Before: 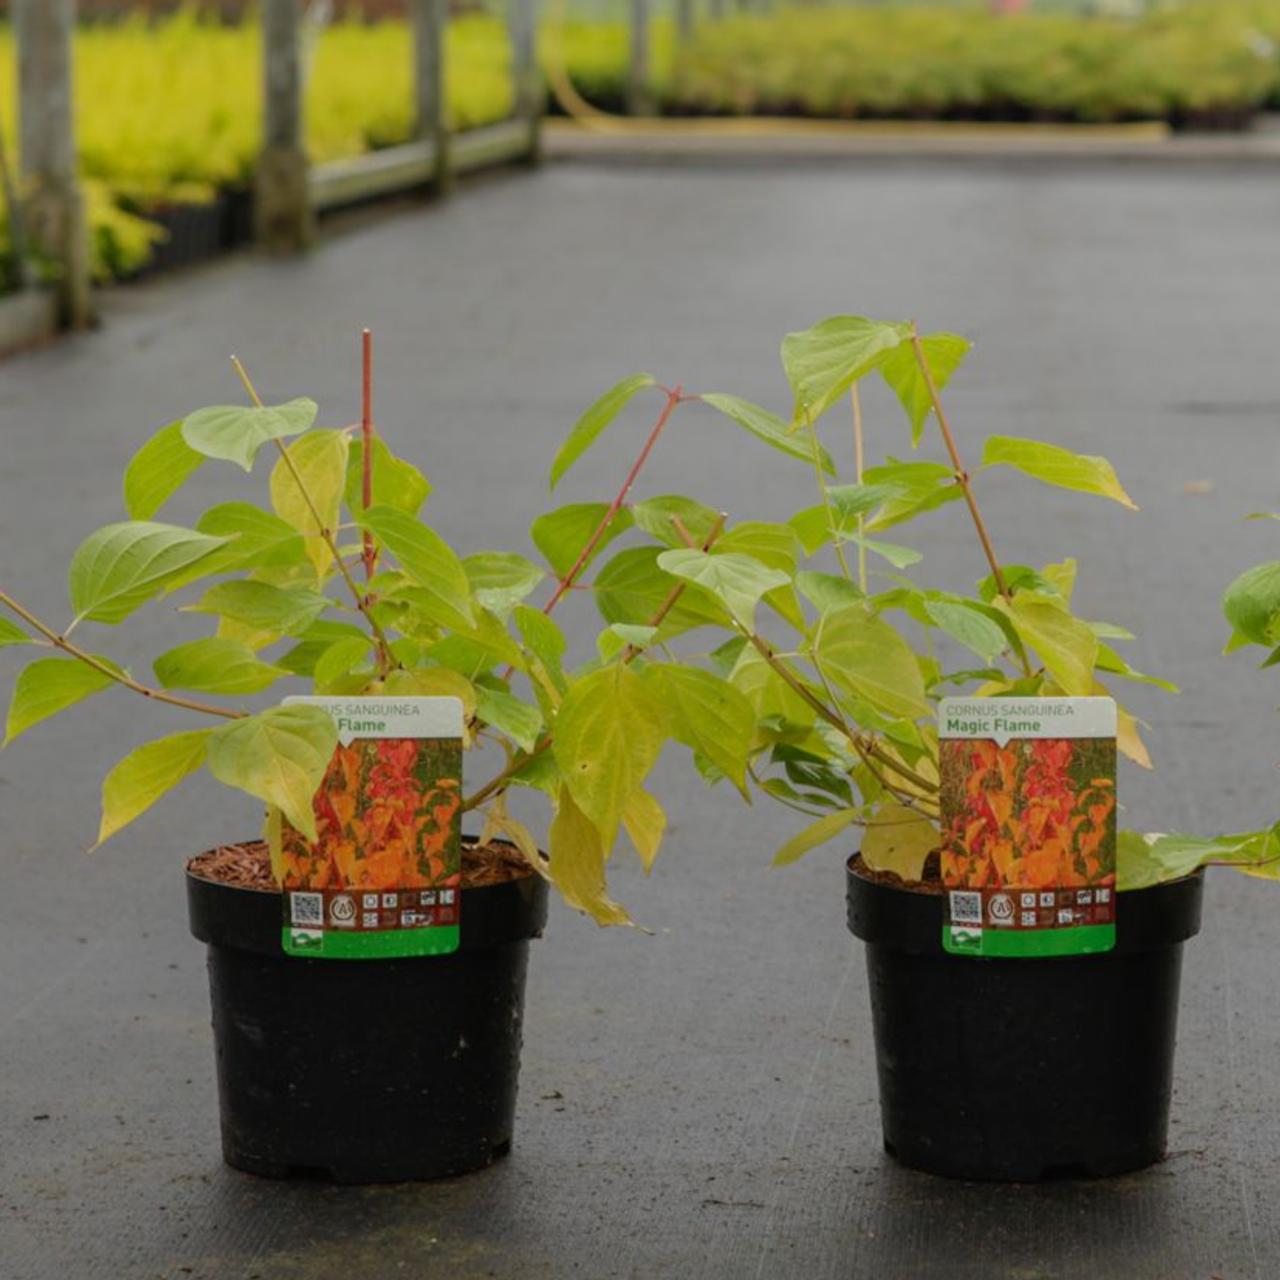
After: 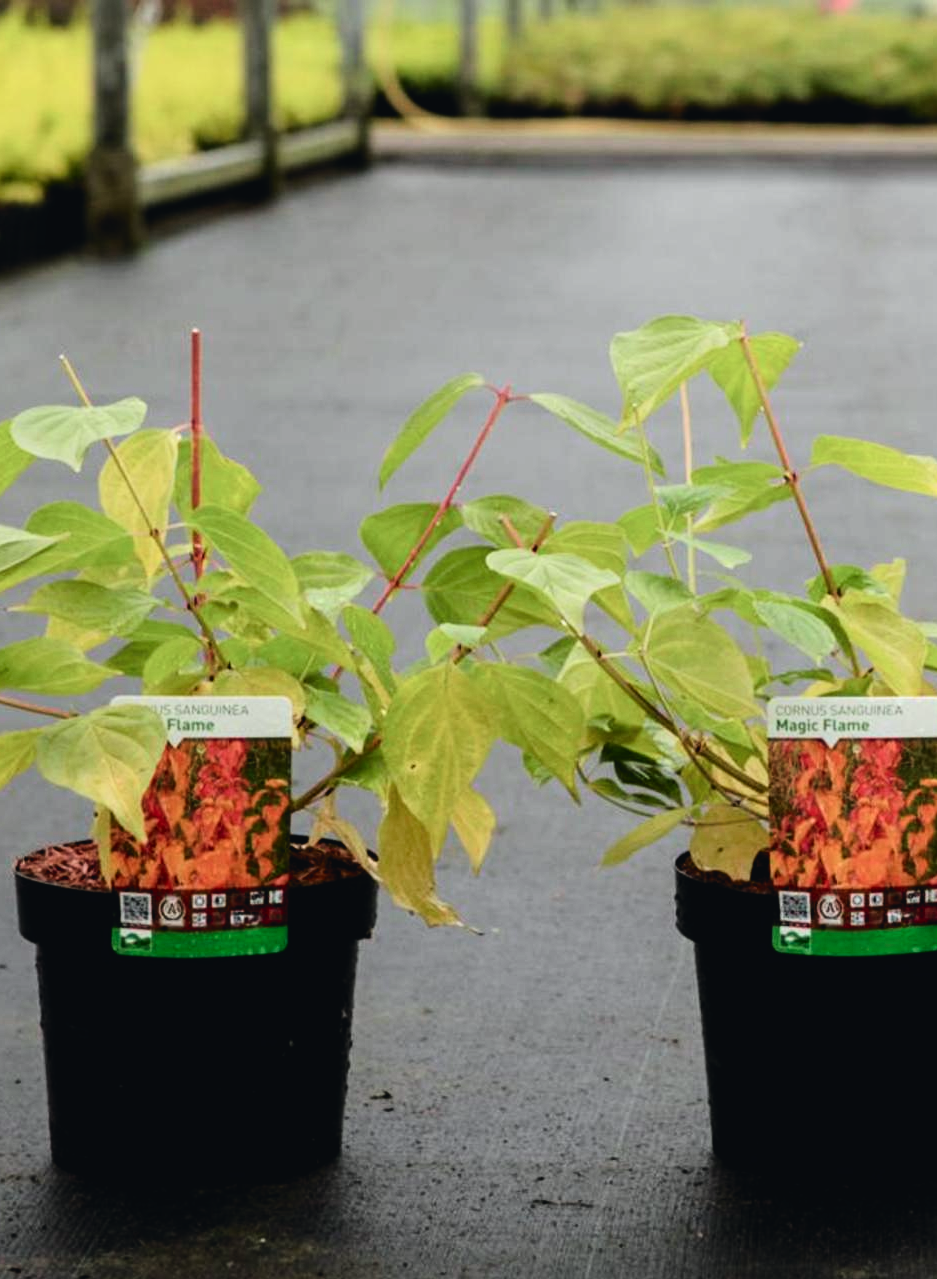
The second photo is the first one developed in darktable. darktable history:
crop: left 13.432%, top 0%, right 13.293%
filmic rgb: black relative exposure -8.25 EV, white relative exposure 2.21 EV, hardness 7.13, latitude 85.57%, contrast 1.683, highlights saturation mix -3.09%, shadows ↔ highlights balance -2.74%
tone curve: curves: ch0 [(0, 0.025) (0.15, 0.143) (0.452, 0.486) (0.751, 0.788) (1, 0.961)]; ch1 [(0, 0) (0.416, 0.4) (0.476, 0.469) (0.497, 0.494) (0.546, 0.571) (0.566, 0.607) (0.62, 0.657) (1, 1)]; ch2 [(0, 0) (0.386, 0.397) (0.505, 0.498) (0.547, 0.546) (0.579, 0.58) (1, 1)], color space Lab, independent channels, preserve colors none
